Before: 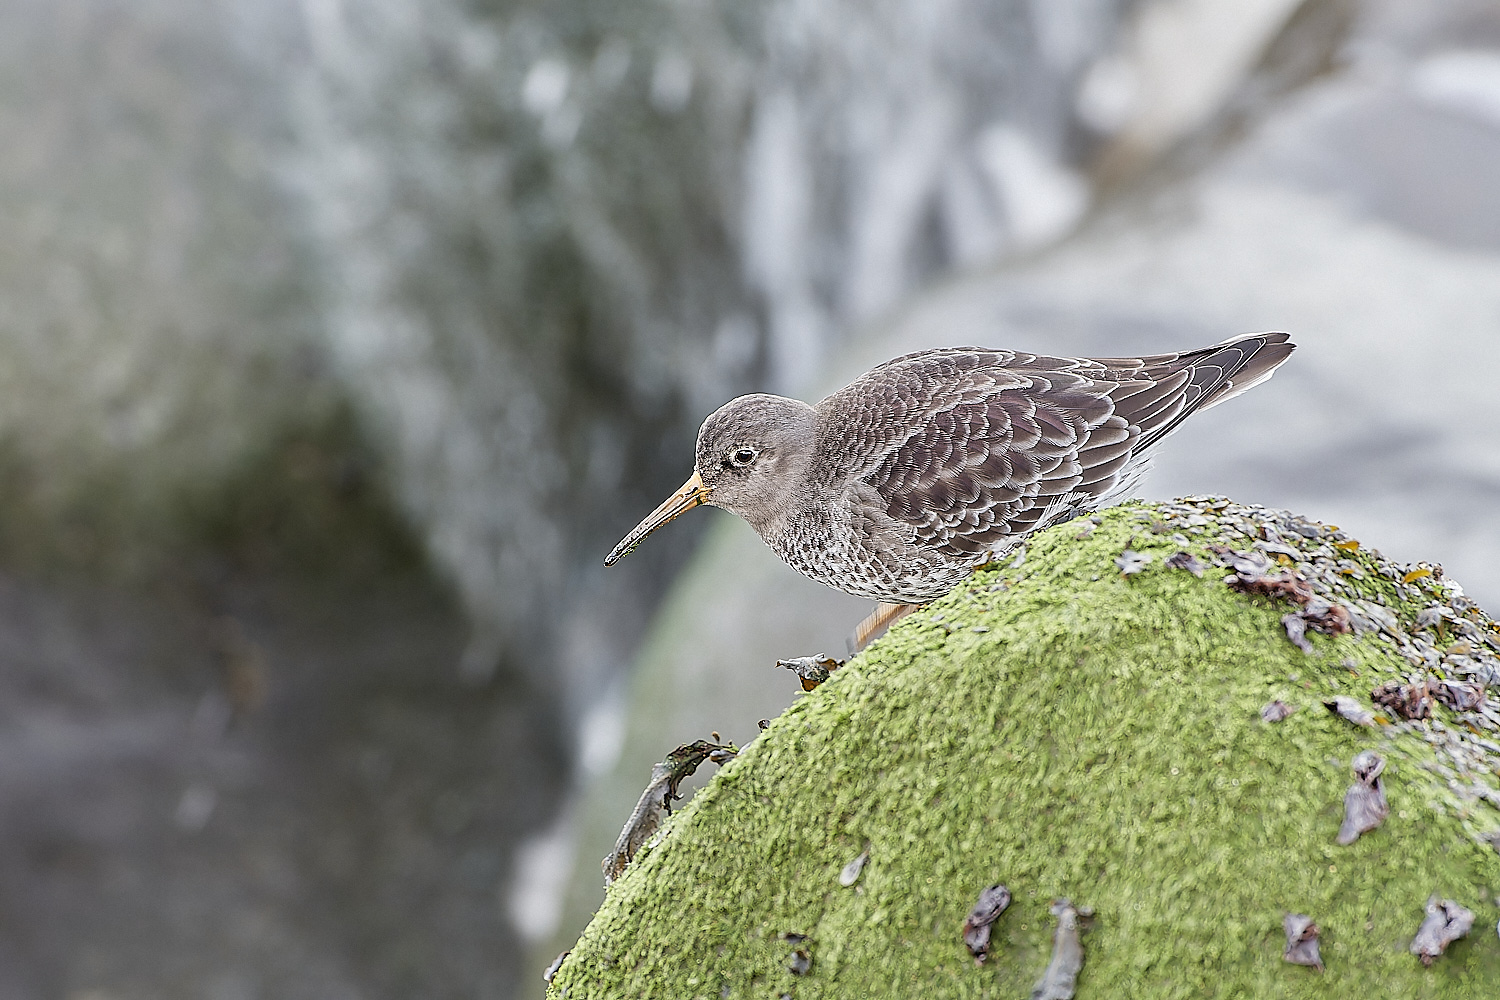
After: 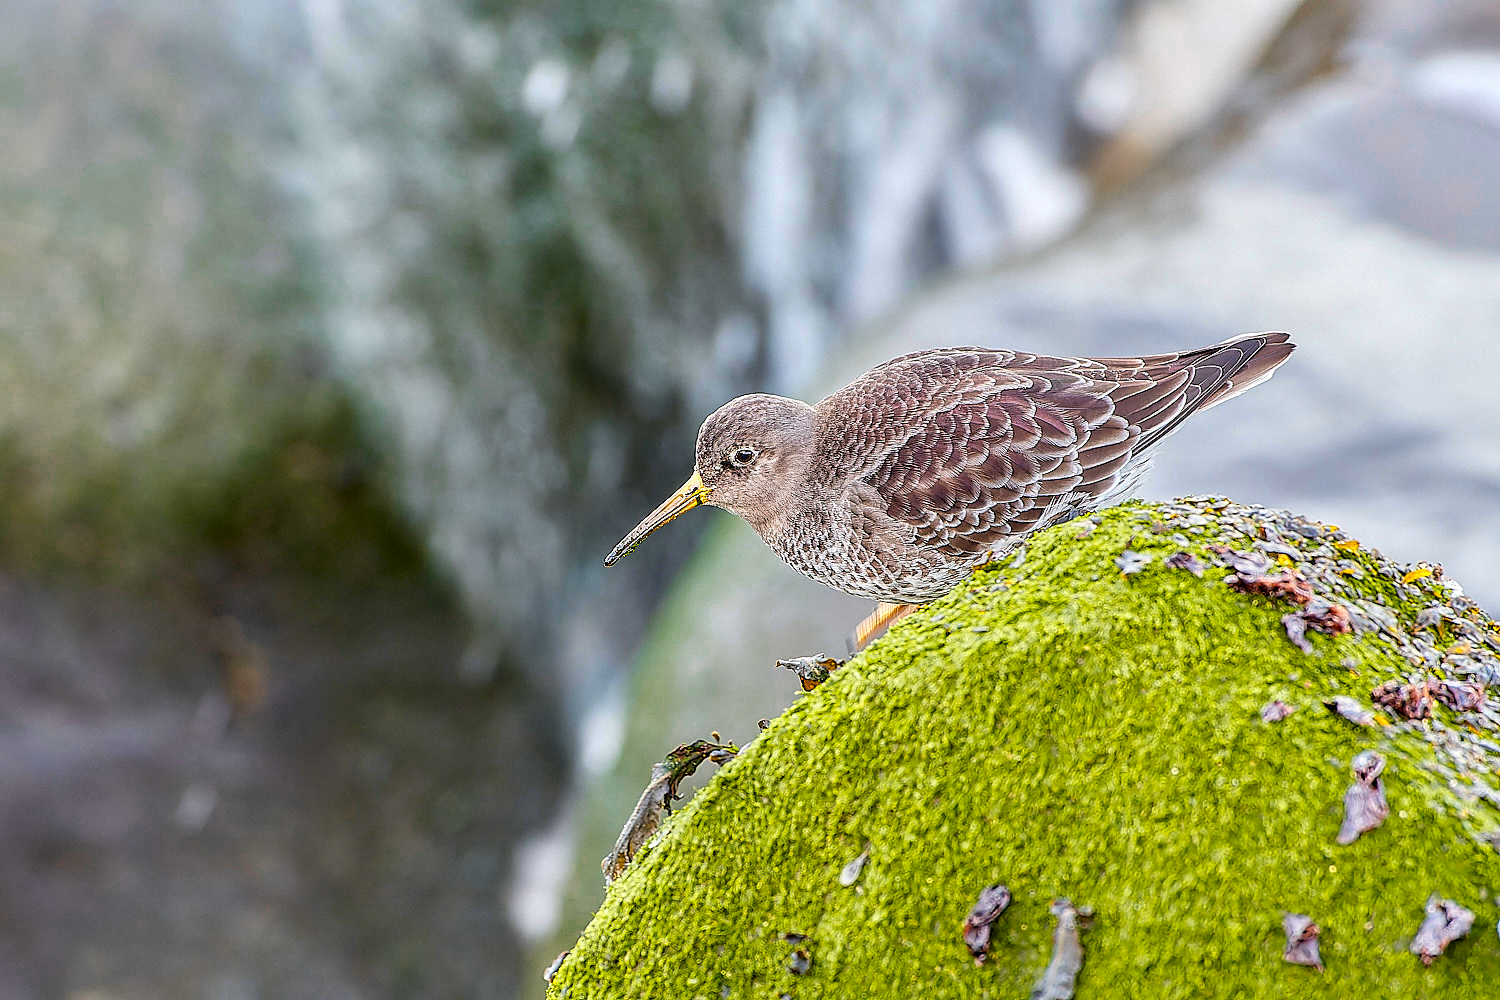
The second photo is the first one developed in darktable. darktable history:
local contrast: detail 130%
color balance rgb: linear chroma grading › global chroma 15%, perceptual saturation grading › global saturation 30%
color zones: curves: ch0 [(0.099, 0.624) (0.257, 0.596) (0.384, 0.376) (0.529, 0.492) (0.697, 0.564) (0.768, 0.532) (0.908, 0.644)]; ch1 [(0.112, 0.564) (0.254, 0.612) (0.432, 0.676) (0.592, 0.456) (0.743, 0.684) (0.888, 0.536)]; ch2 [(0.25, 0.5) (0.469, 0.36) (0.75, 0.5)]
